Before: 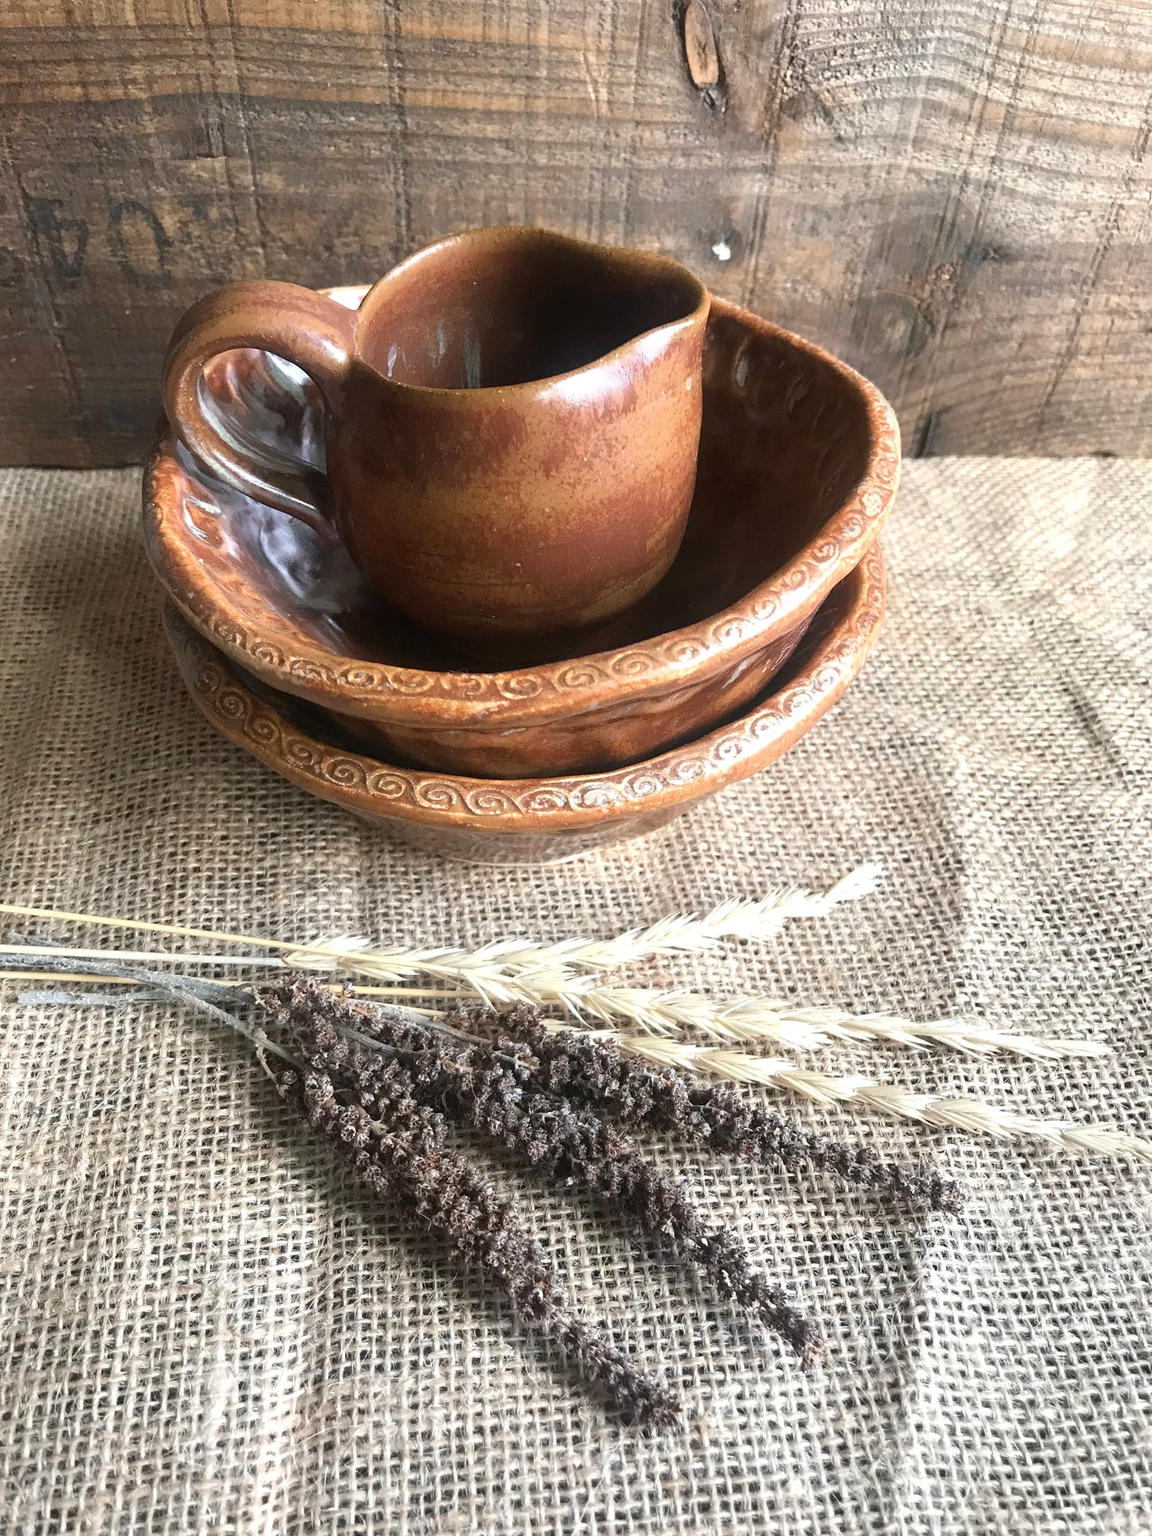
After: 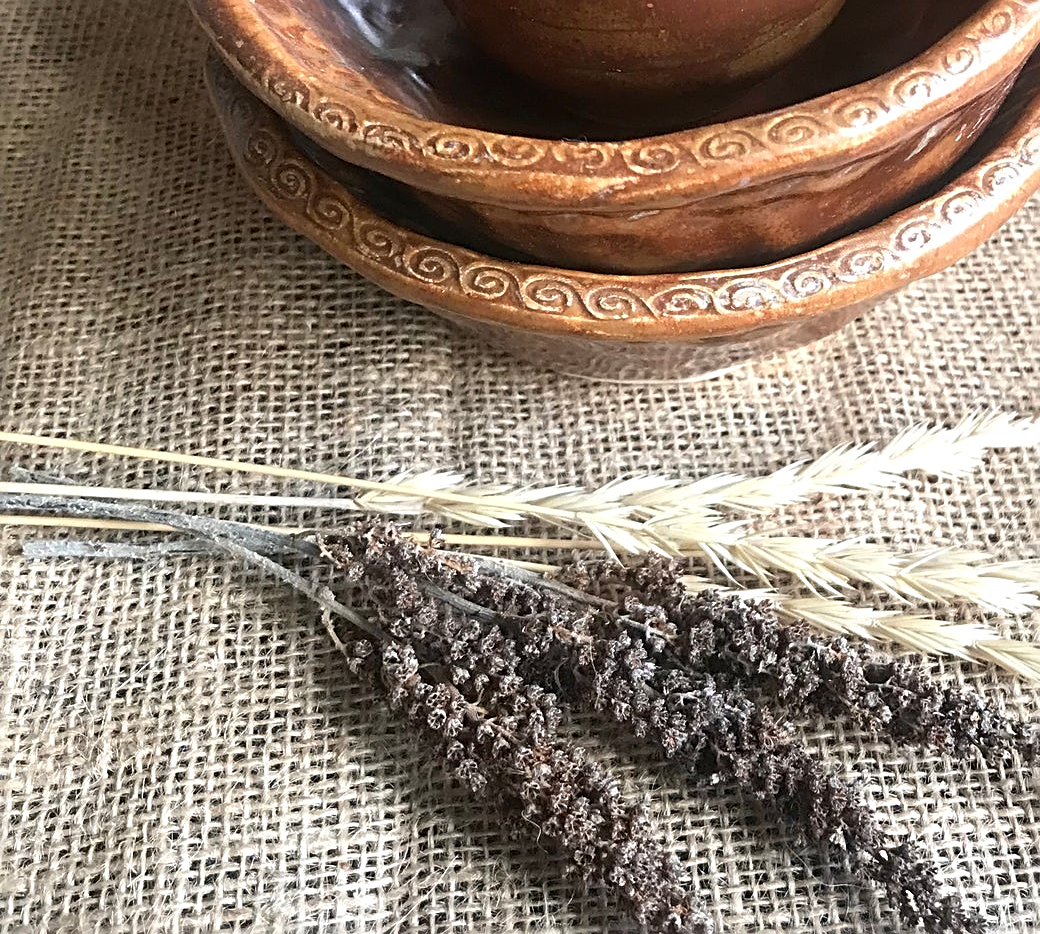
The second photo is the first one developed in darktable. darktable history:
sharpen: radius 3.119
crop: top 36.498%, right 27.964%, bottom 14.995%
